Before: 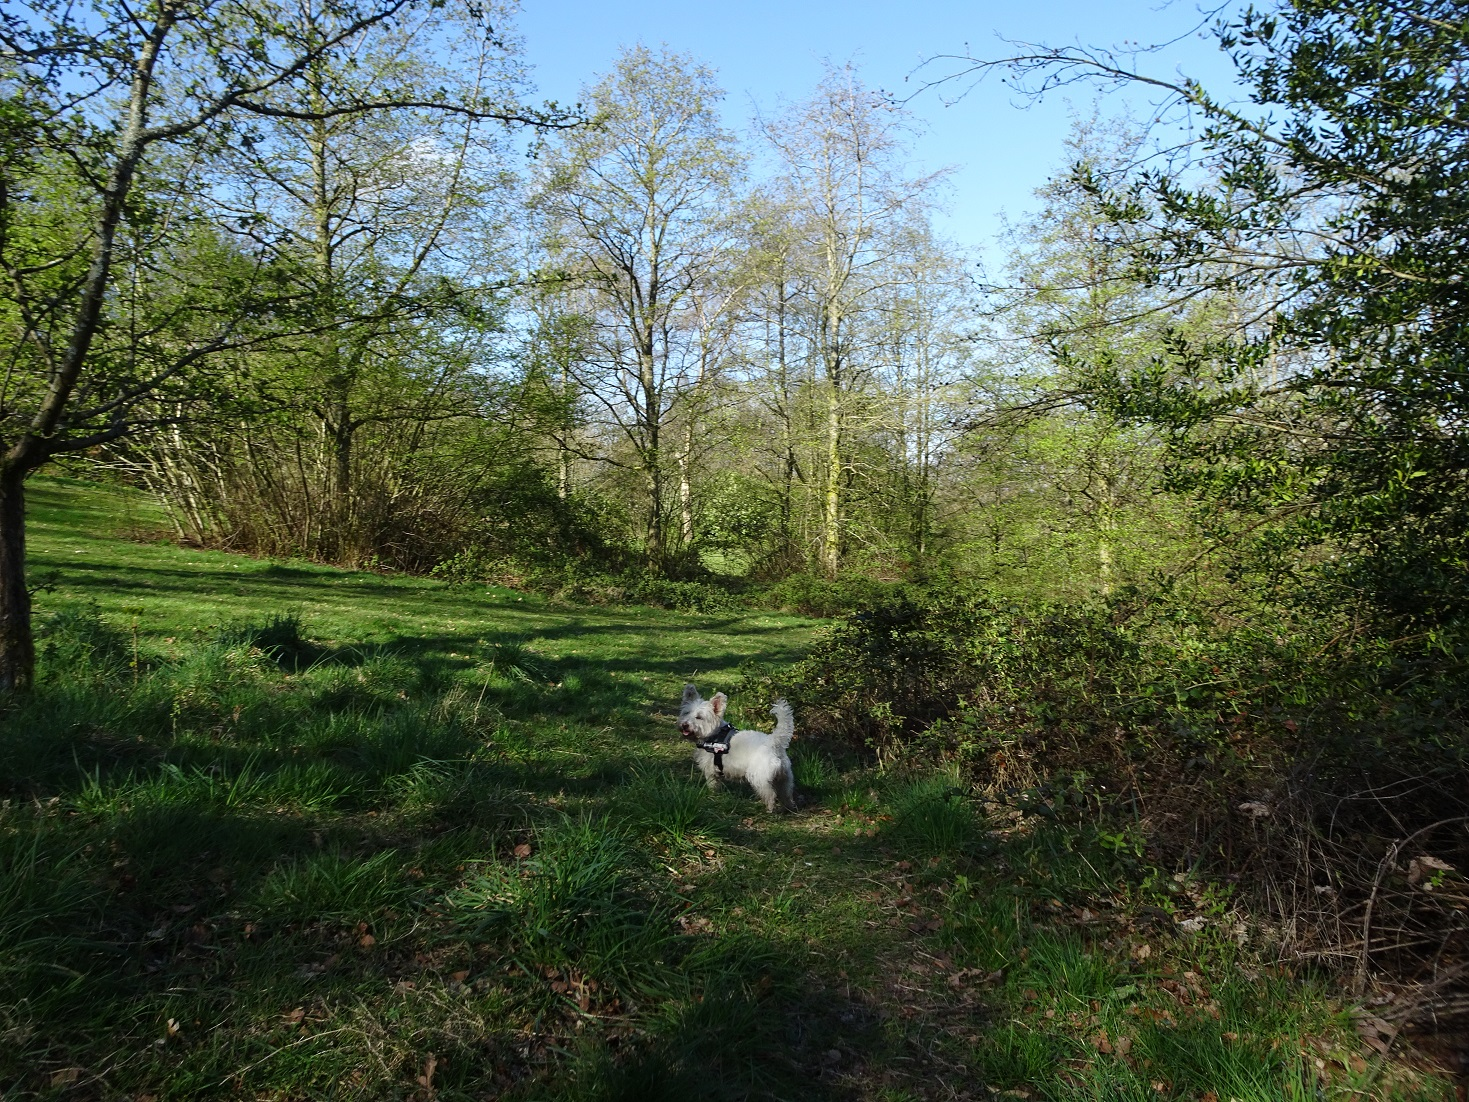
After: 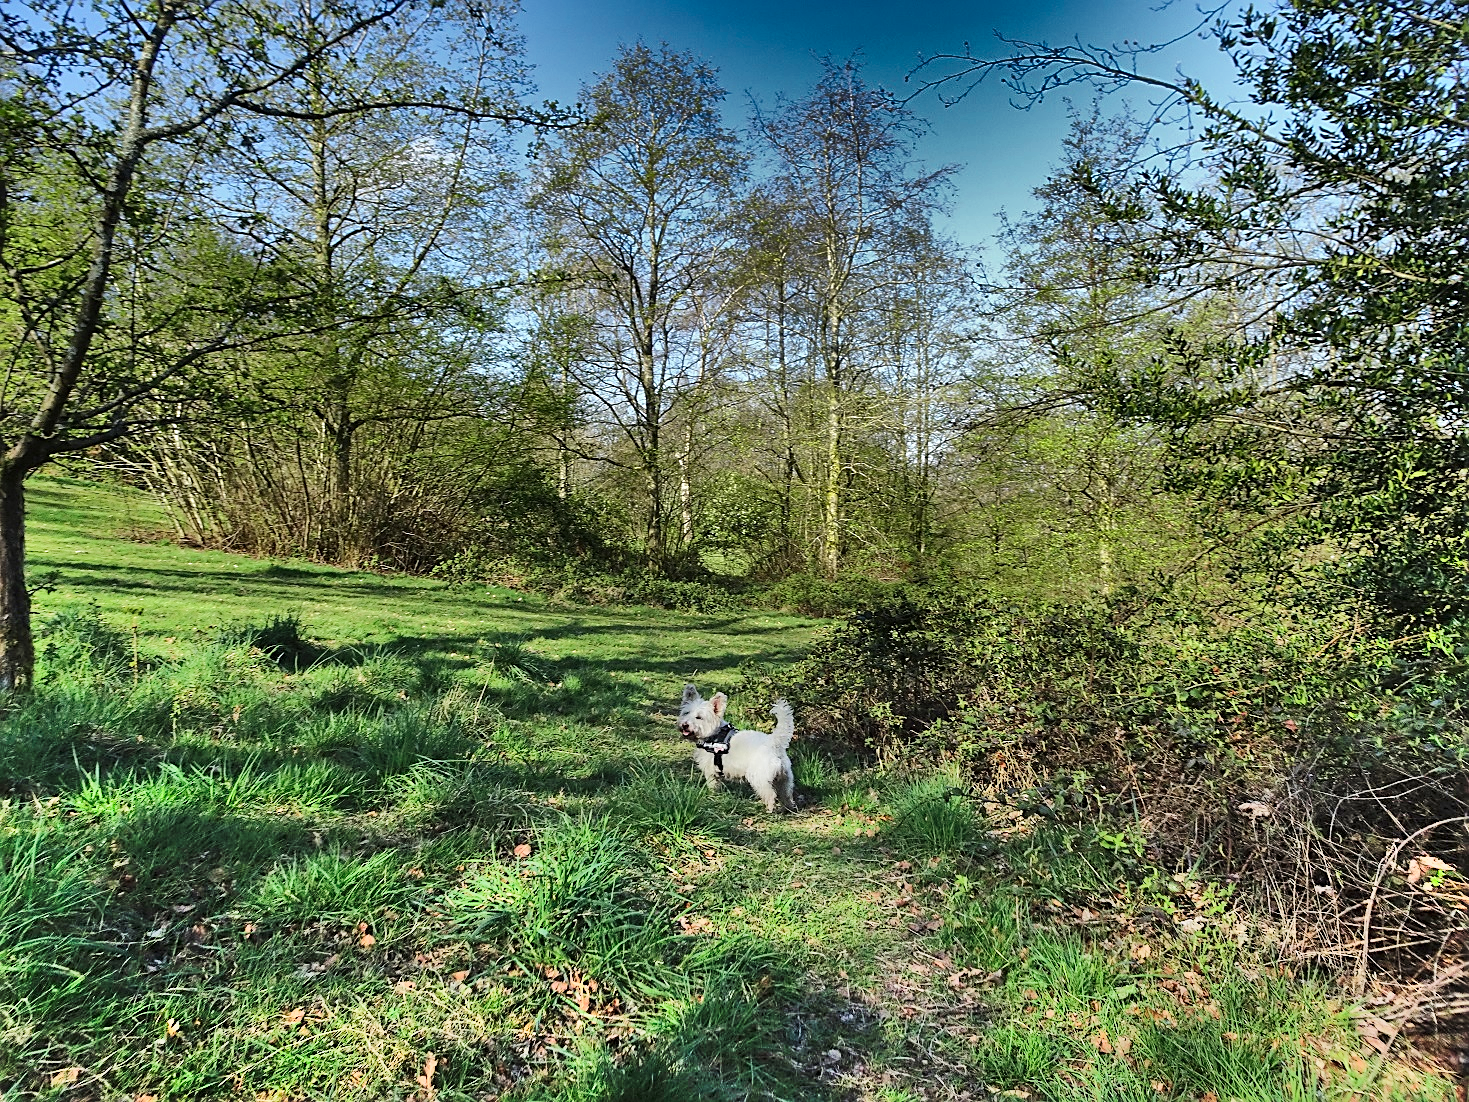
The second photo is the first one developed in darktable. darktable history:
shadows and highlights: radius 124.16, shadows 99.73, white point adjustment -2.88, highlights -98.48, soften with gaussian
sharpen: on, module defaults
